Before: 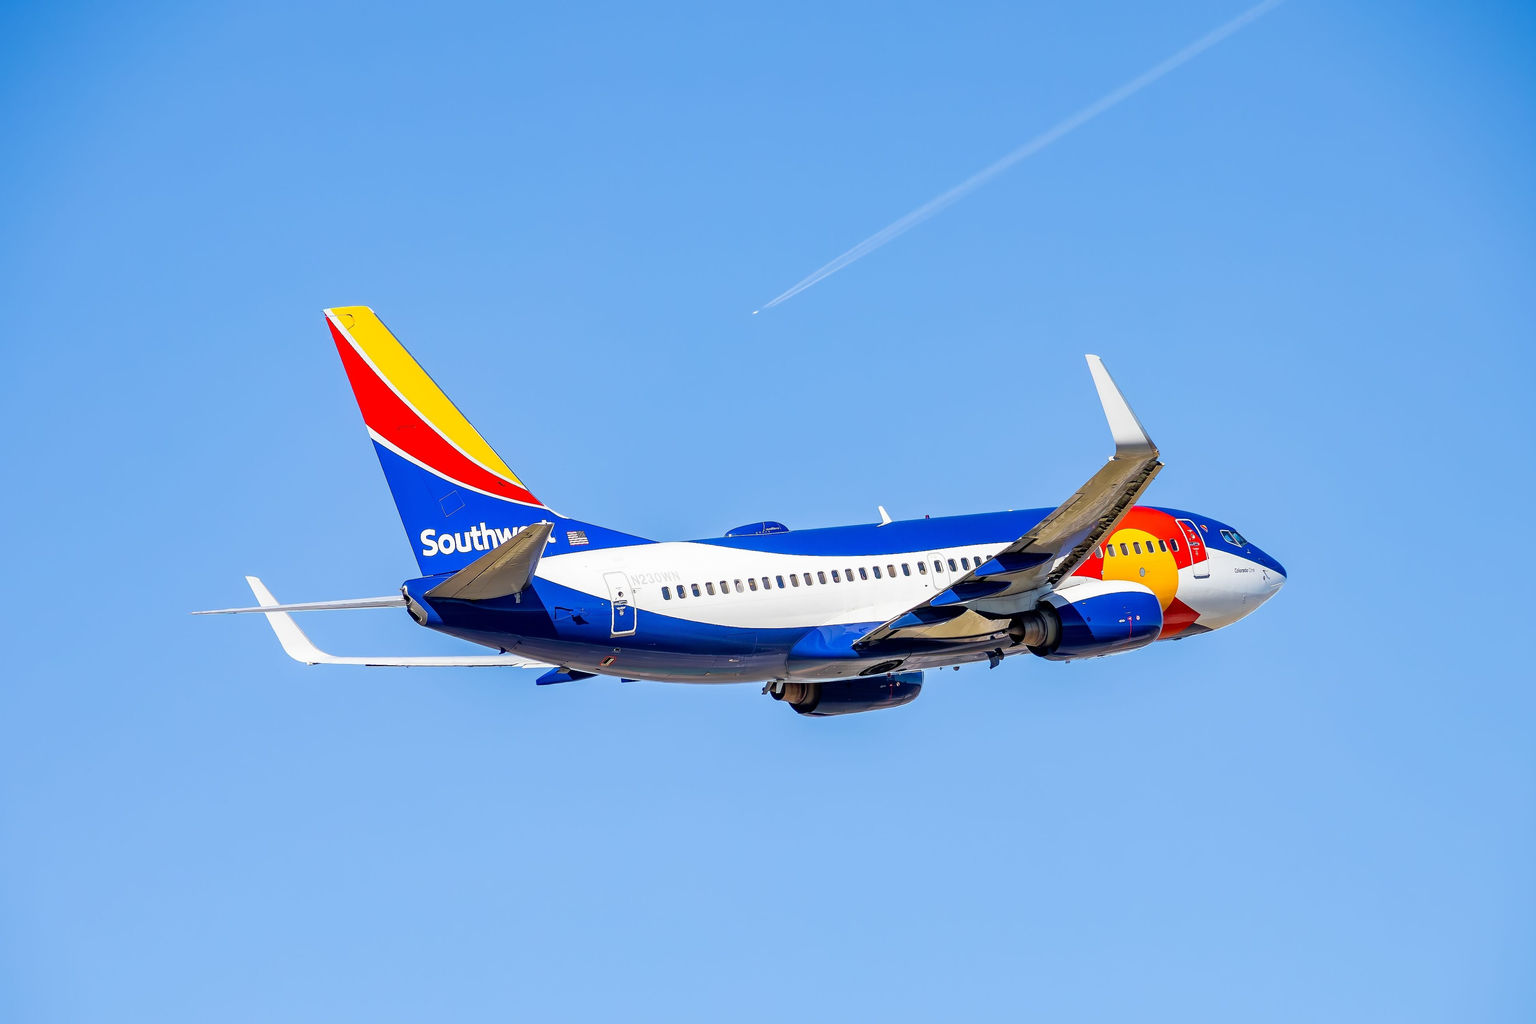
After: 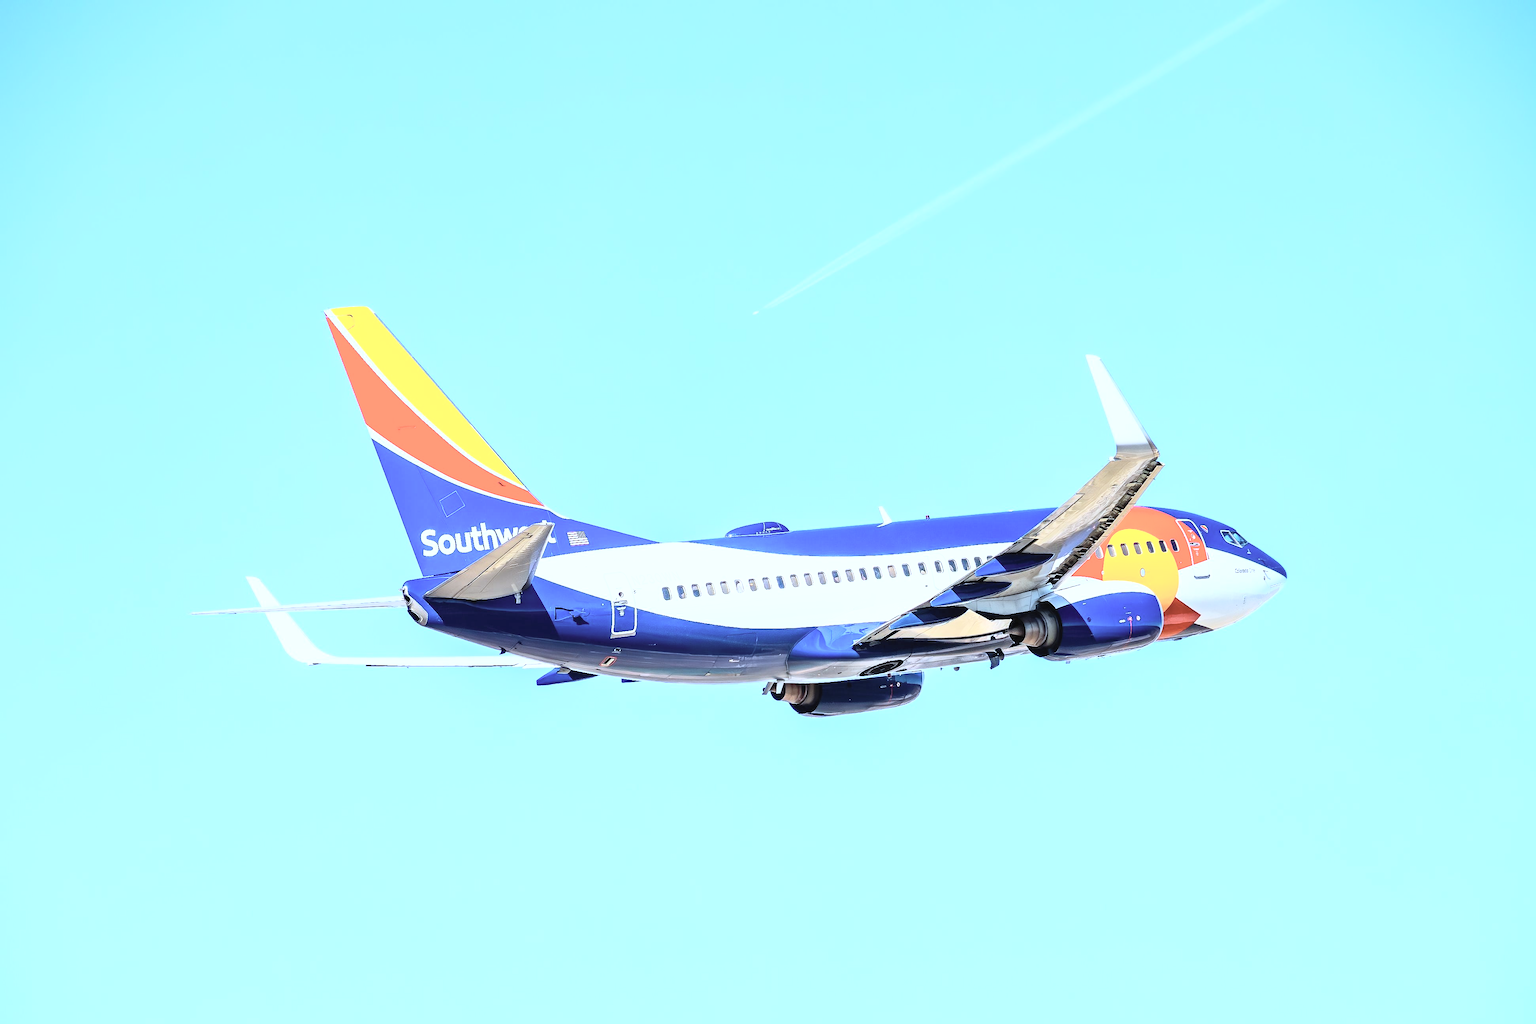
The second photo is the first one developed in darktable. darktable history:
color correction: highlights a* -3.91, highlights b* -10.65
exposure: black level correction 0, exposure 0.499 EV, compensate exposure bias true, compensate highlight preservation false
contrast brightness saturation: contrast 0.441, brightness 0.561, saturation -0.186
